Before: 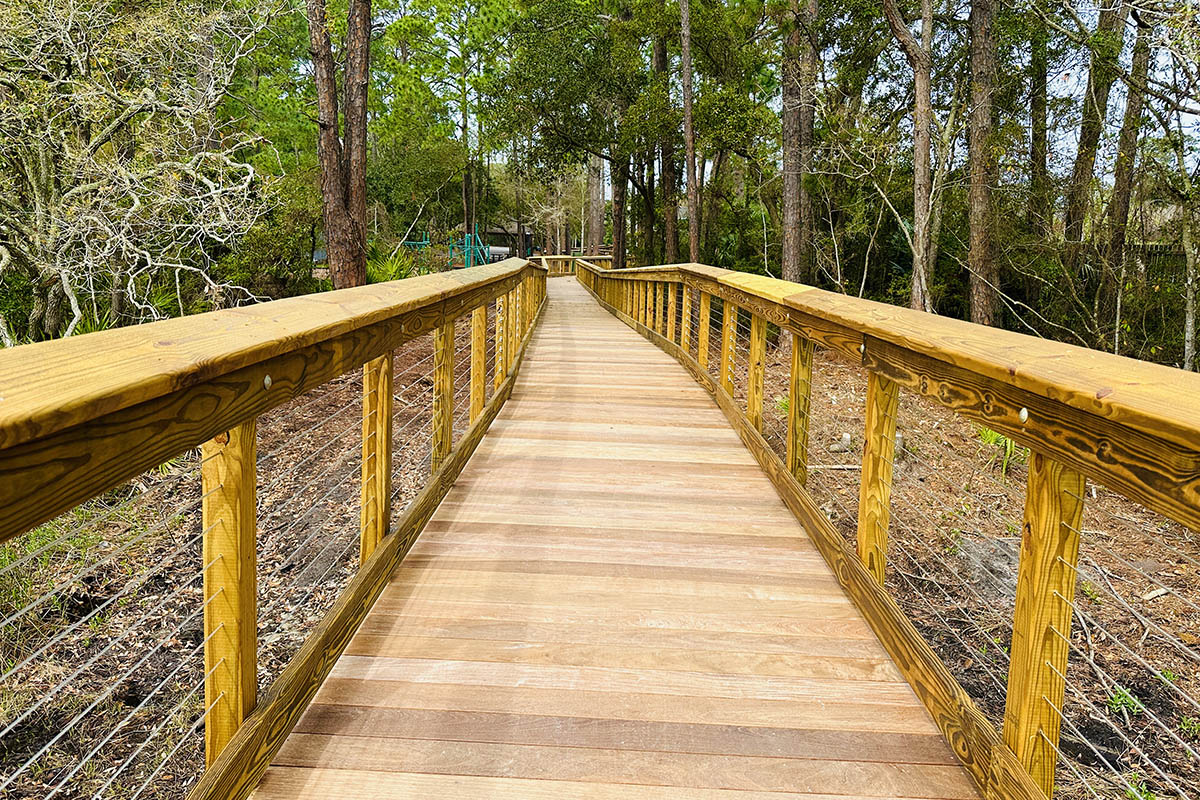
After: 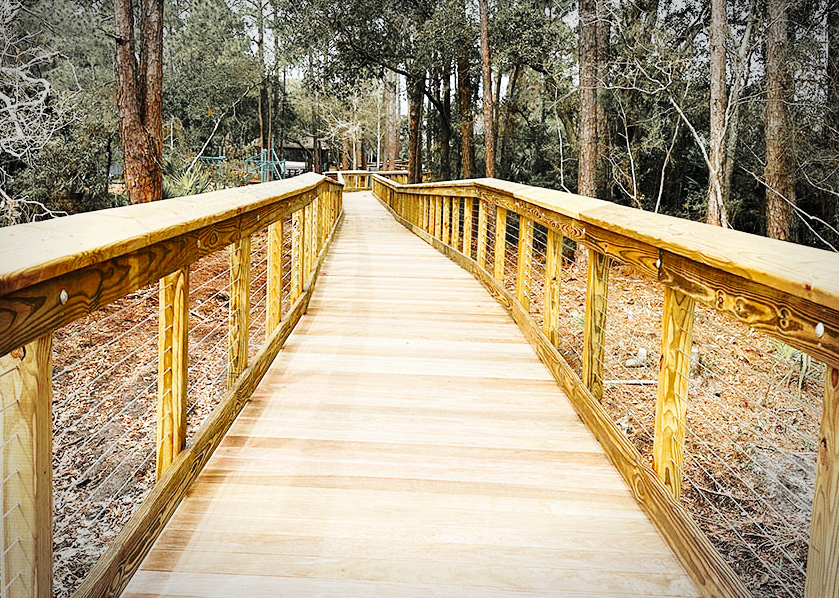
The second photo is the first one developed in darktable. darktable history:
base curve: curves: ch0 [(0, 0) (0.028, 0.03) (0.121, 0.232) (0.46, 0.748) (0.859, 0.968) (1, 1)], preserve colors none
crop and rotate: left 17.046%, top 10.659%, right 12.989%, bottom 14.553%
vignetting: automatic ratio true
color zones: curves: ch1 [(0, 0.638) (0.193, 0.442) (0.286, 0.15) (0.429, 0.14) (0.571, 0.142) (0.714, 0.154) (0.857, 0.175) (1, 0.638)]
